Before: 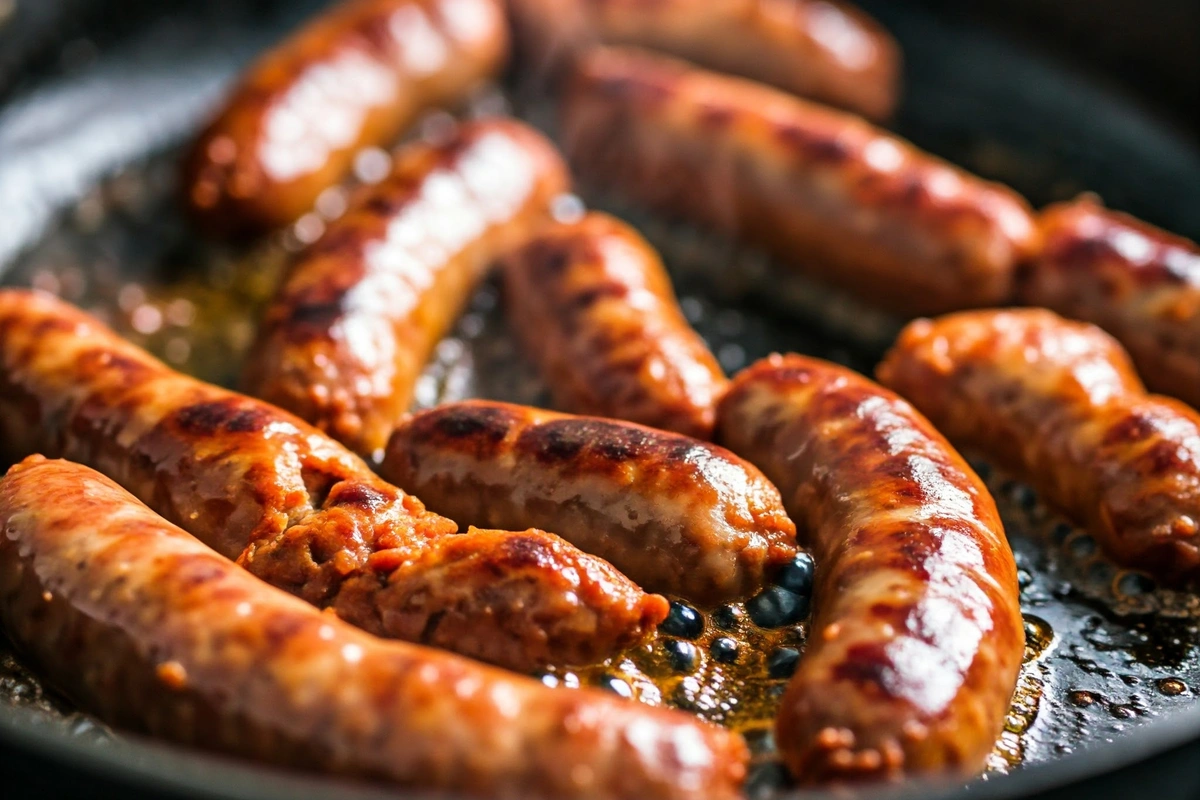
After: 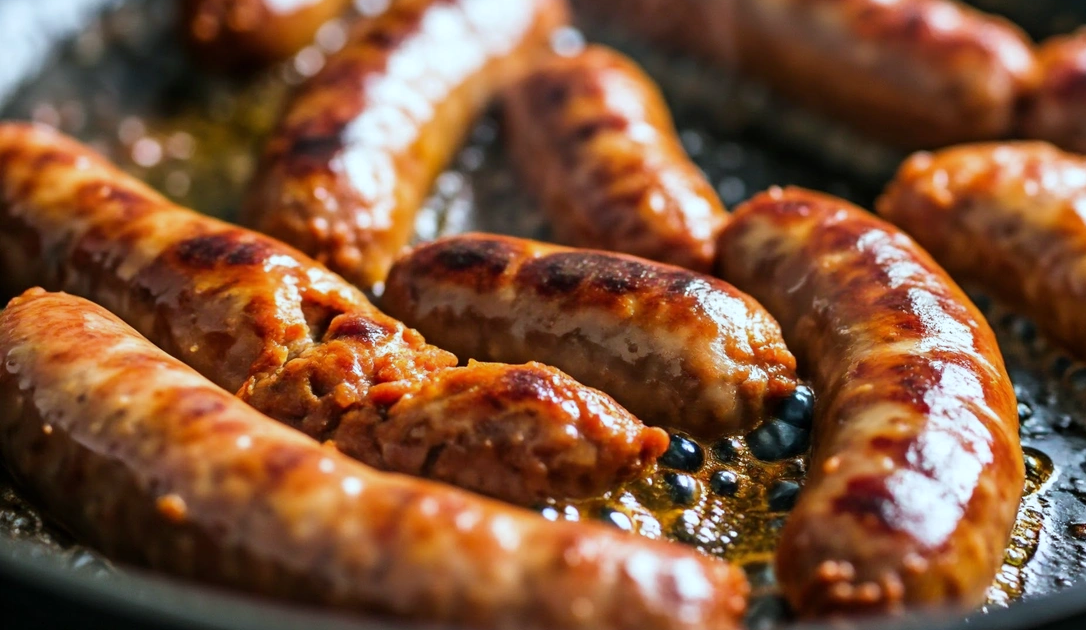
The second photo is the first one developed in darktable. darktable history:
white balance: red 0.925, blue 1.046
crop: top 20.916%, right 9.437%, bottom 0.316%
